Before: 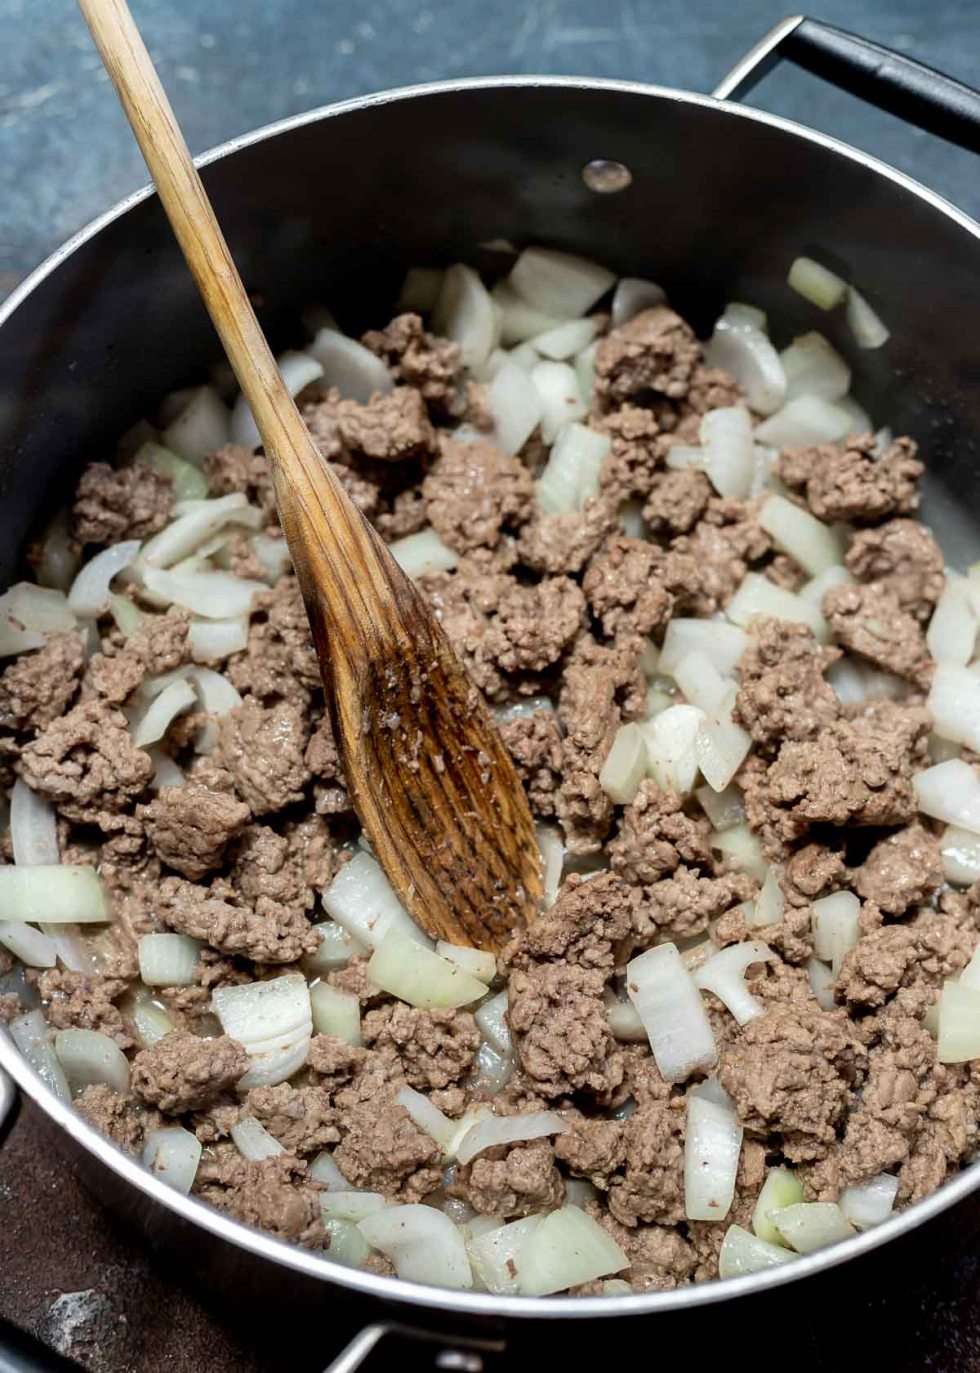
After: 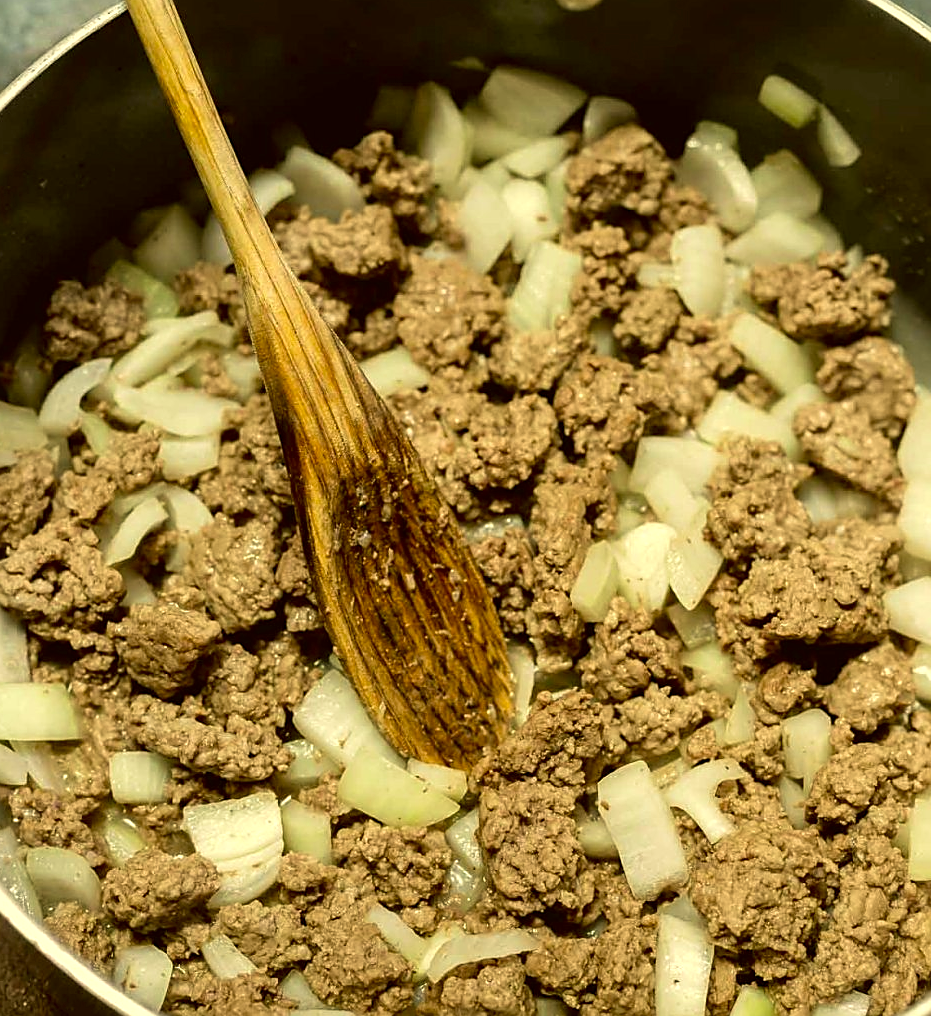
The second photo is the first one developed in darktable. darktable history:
crop and rotate: left 2.991%, top 13.302%, right 1.981%, bottom 12.636%
exposure: exposure 0.161 EV, compensate highlight preservation false
velvia: strength 15%
sharpen: on, module defaults
color correction: highlights a* 0.162, highlights b* 29.53, shadows a* -0.162, shadows b* 21.09
